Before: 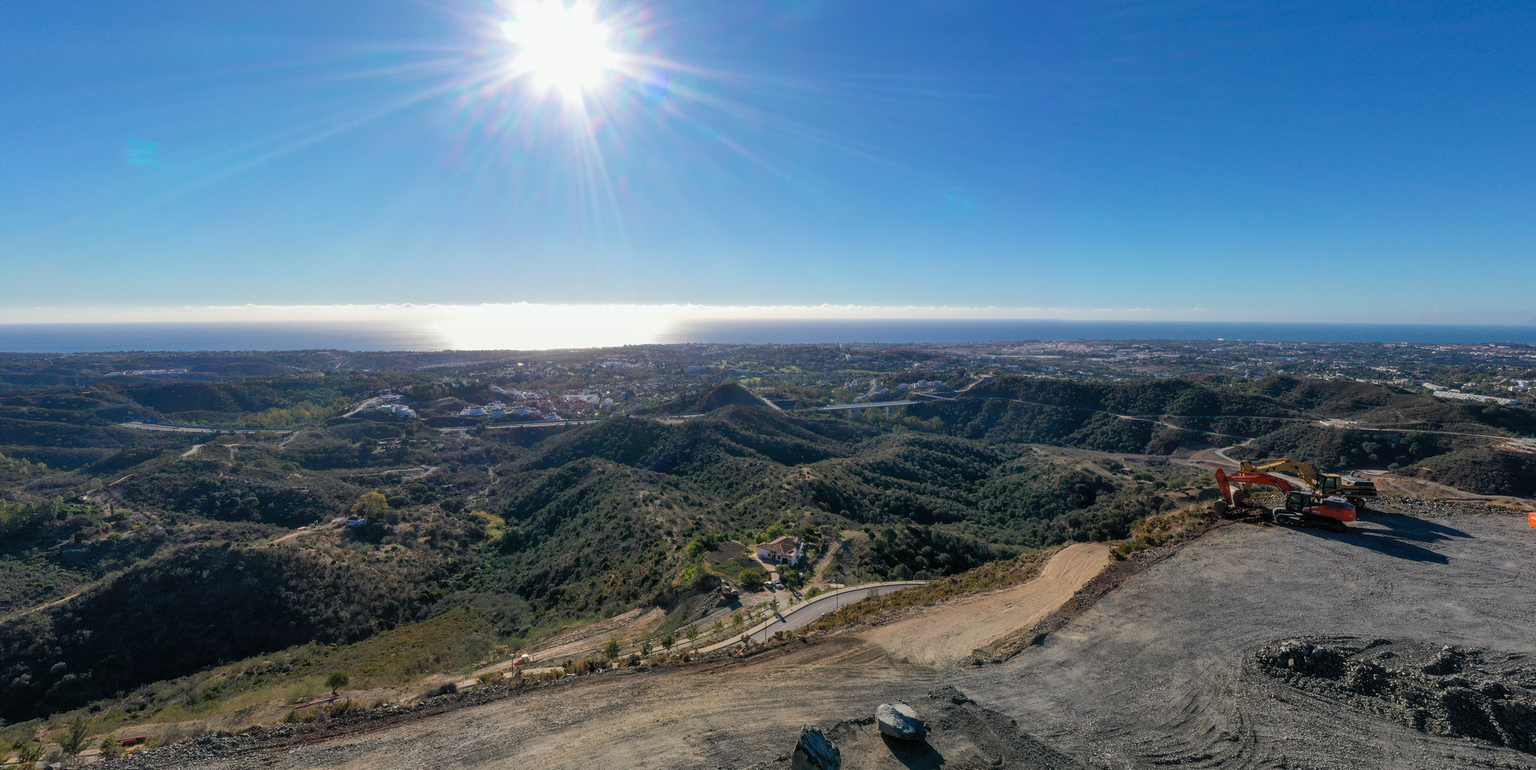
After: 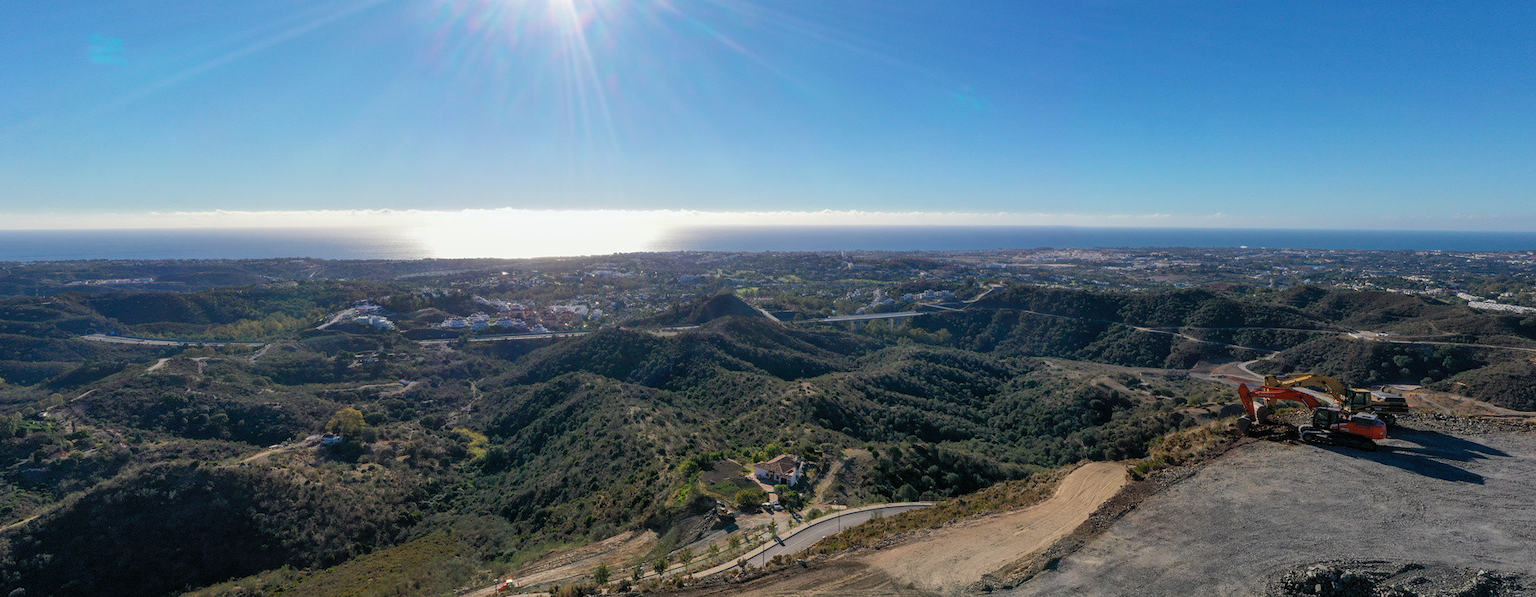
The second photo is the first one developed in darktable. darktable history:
crop and rotate: left 2.796%, top 13.728%, right 2.443%, bottom 12.745%
